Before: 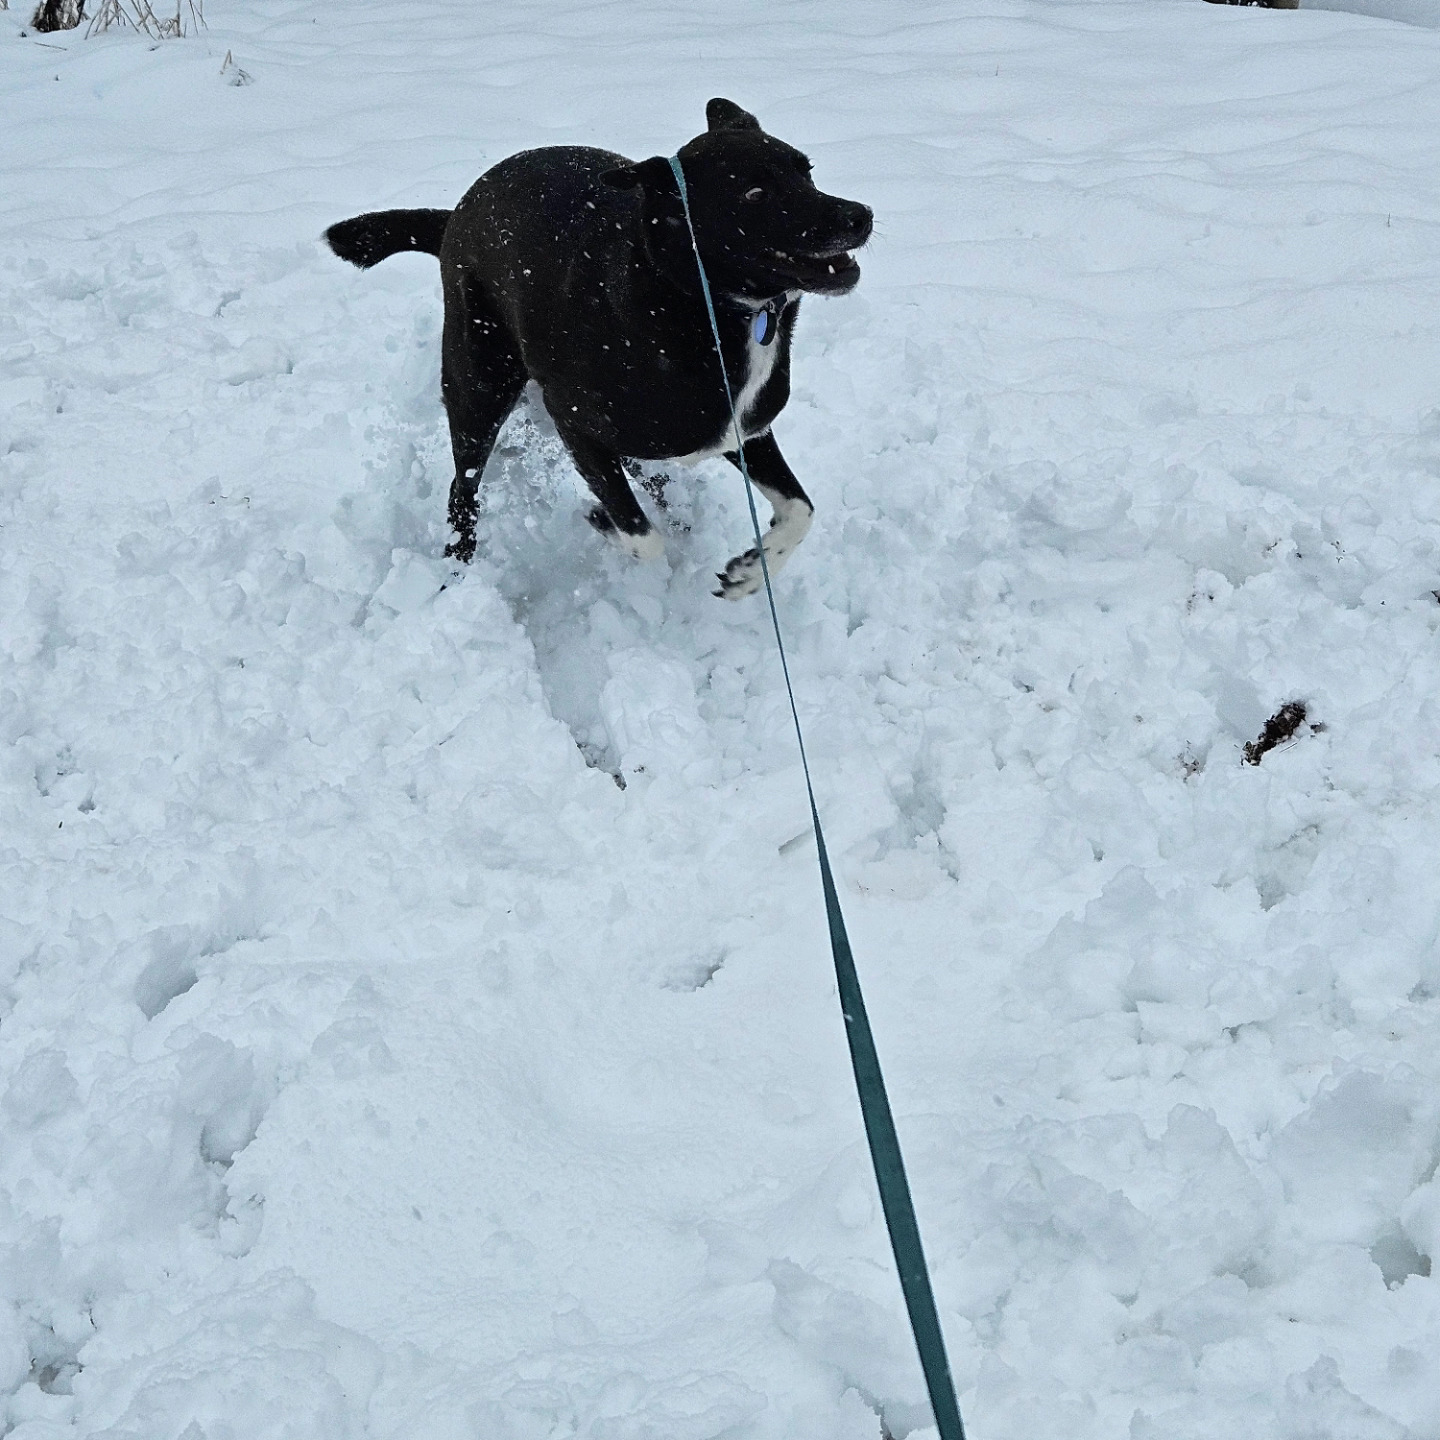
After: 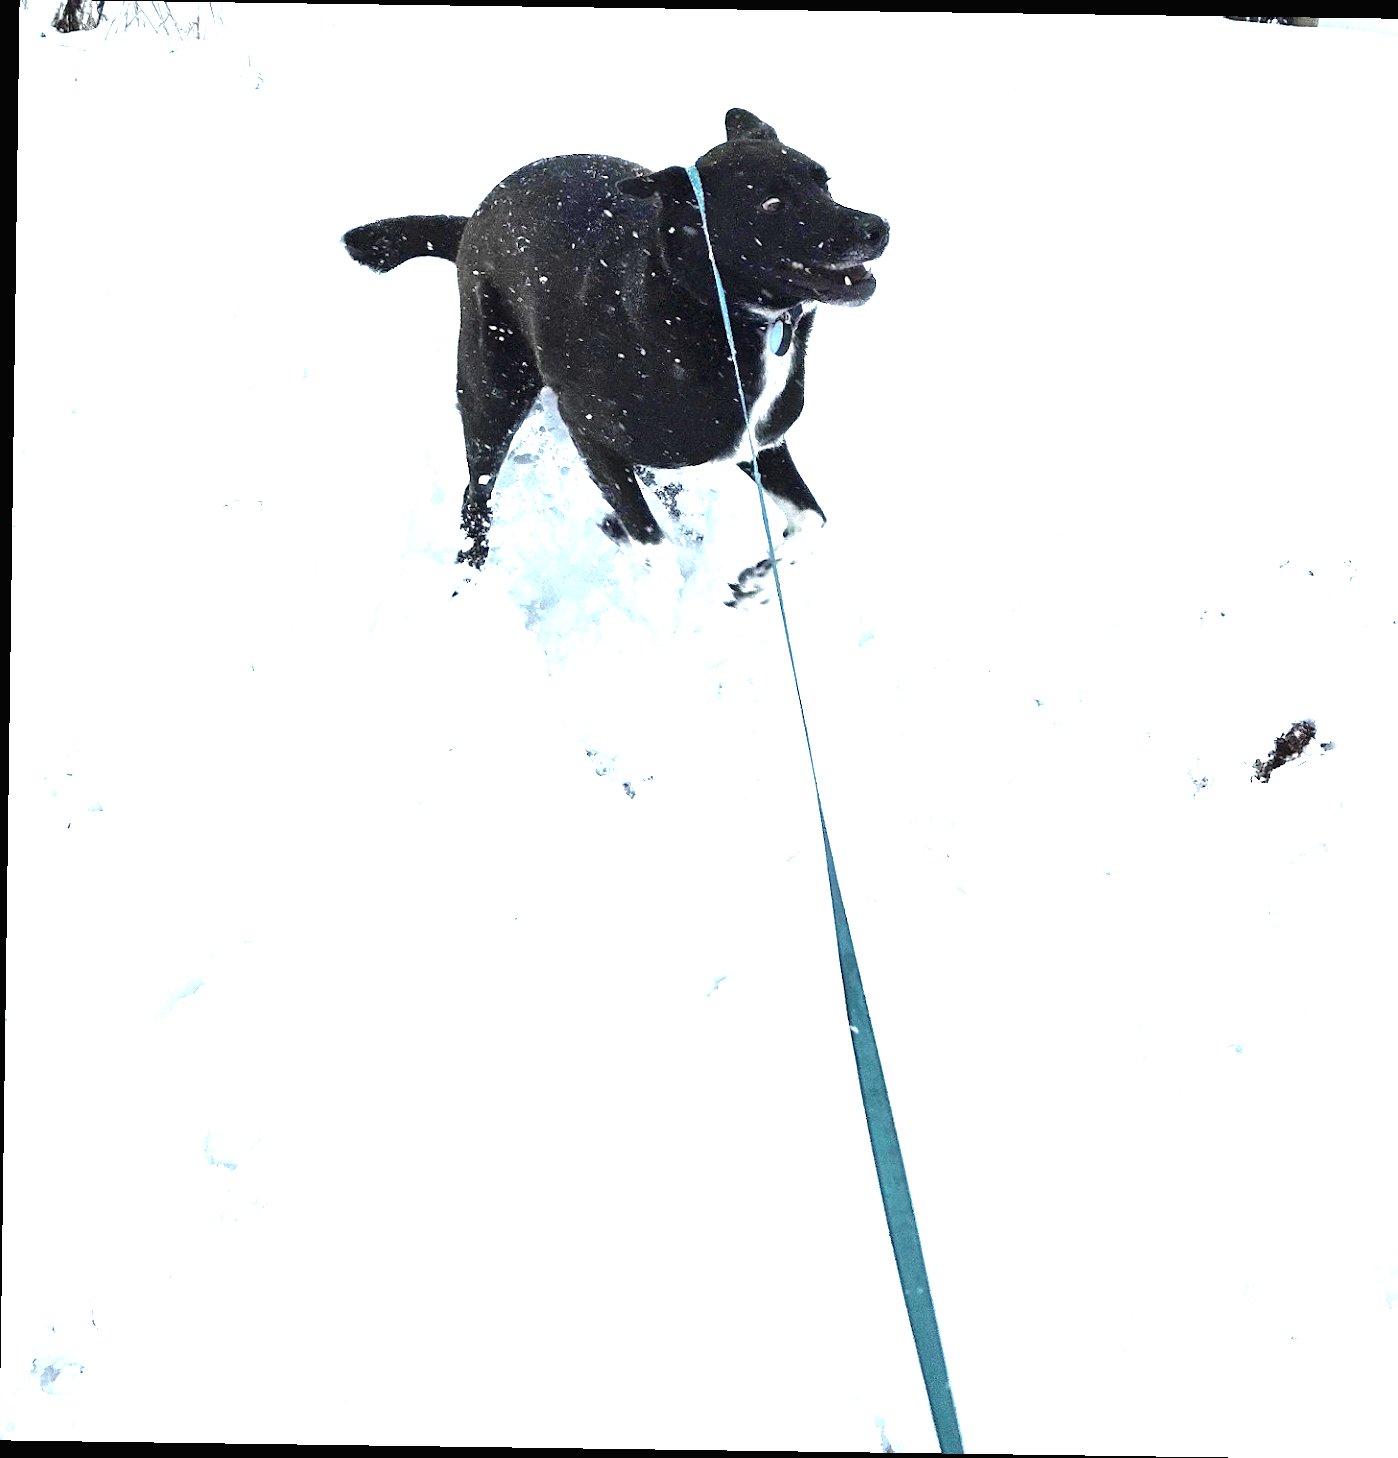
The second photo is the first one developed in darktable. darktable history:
rotate and perspective: rotation 0.8°, automatic cropping off
crop: right 4.126%, bottom 0.031%
contrast brightness saturation: contrast 0.03, brightness 0.06, saturation 0.13
local contrast: mode bilateral grid, contrast 20, coarseness 50, detail 130%, midtone range 0.2
exposure: black level correction 0, exposure 1.9 EV, compensate highlight preservation false
